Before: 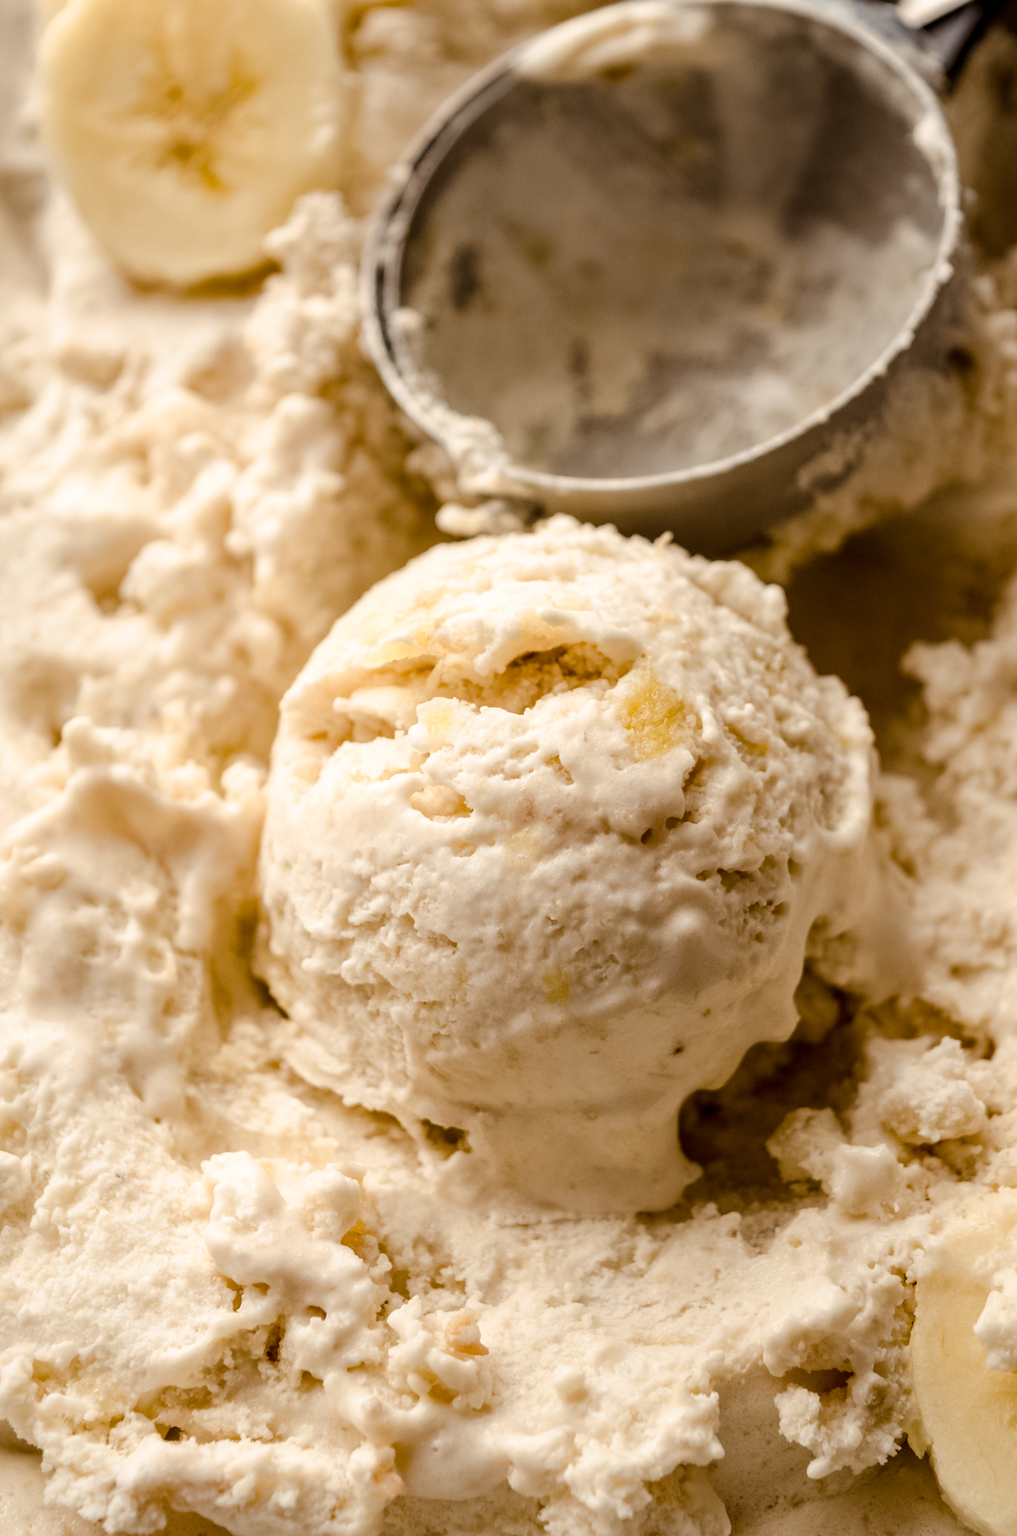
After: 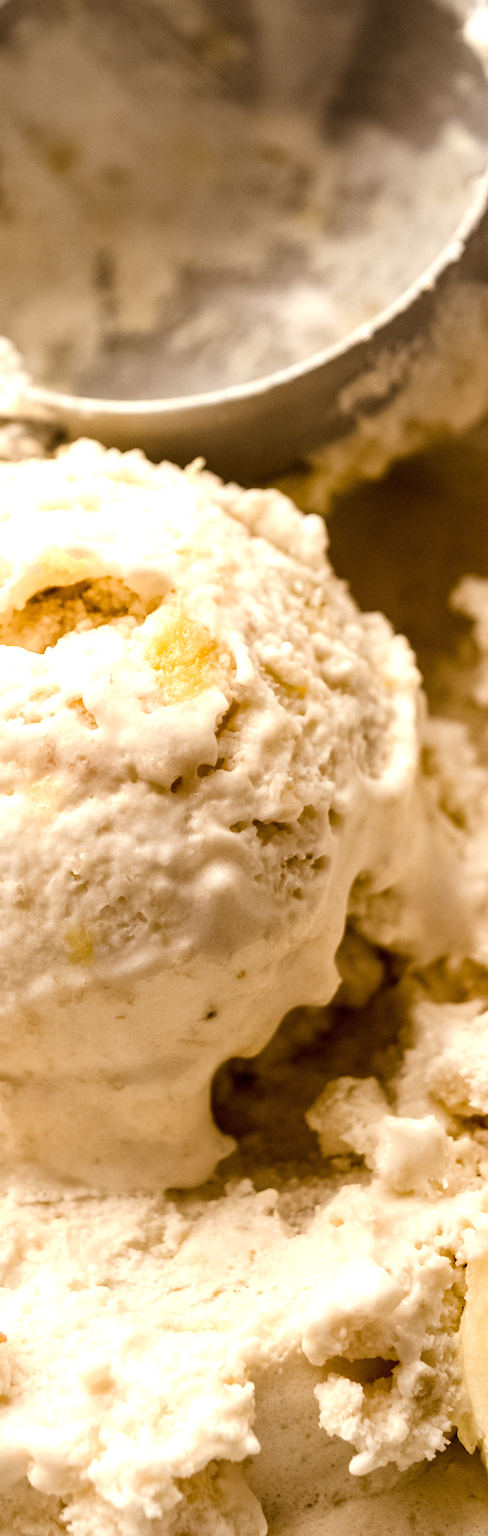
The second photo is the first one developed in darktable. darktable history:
exposure: black level correction 0, exposure 0.697 EV, compensate highlight preservation false
crop: left 47.448%, top 6.902%, right 7.885%
base curve: curves: ch0 [(0, 0) (0.989, 0.992)]
